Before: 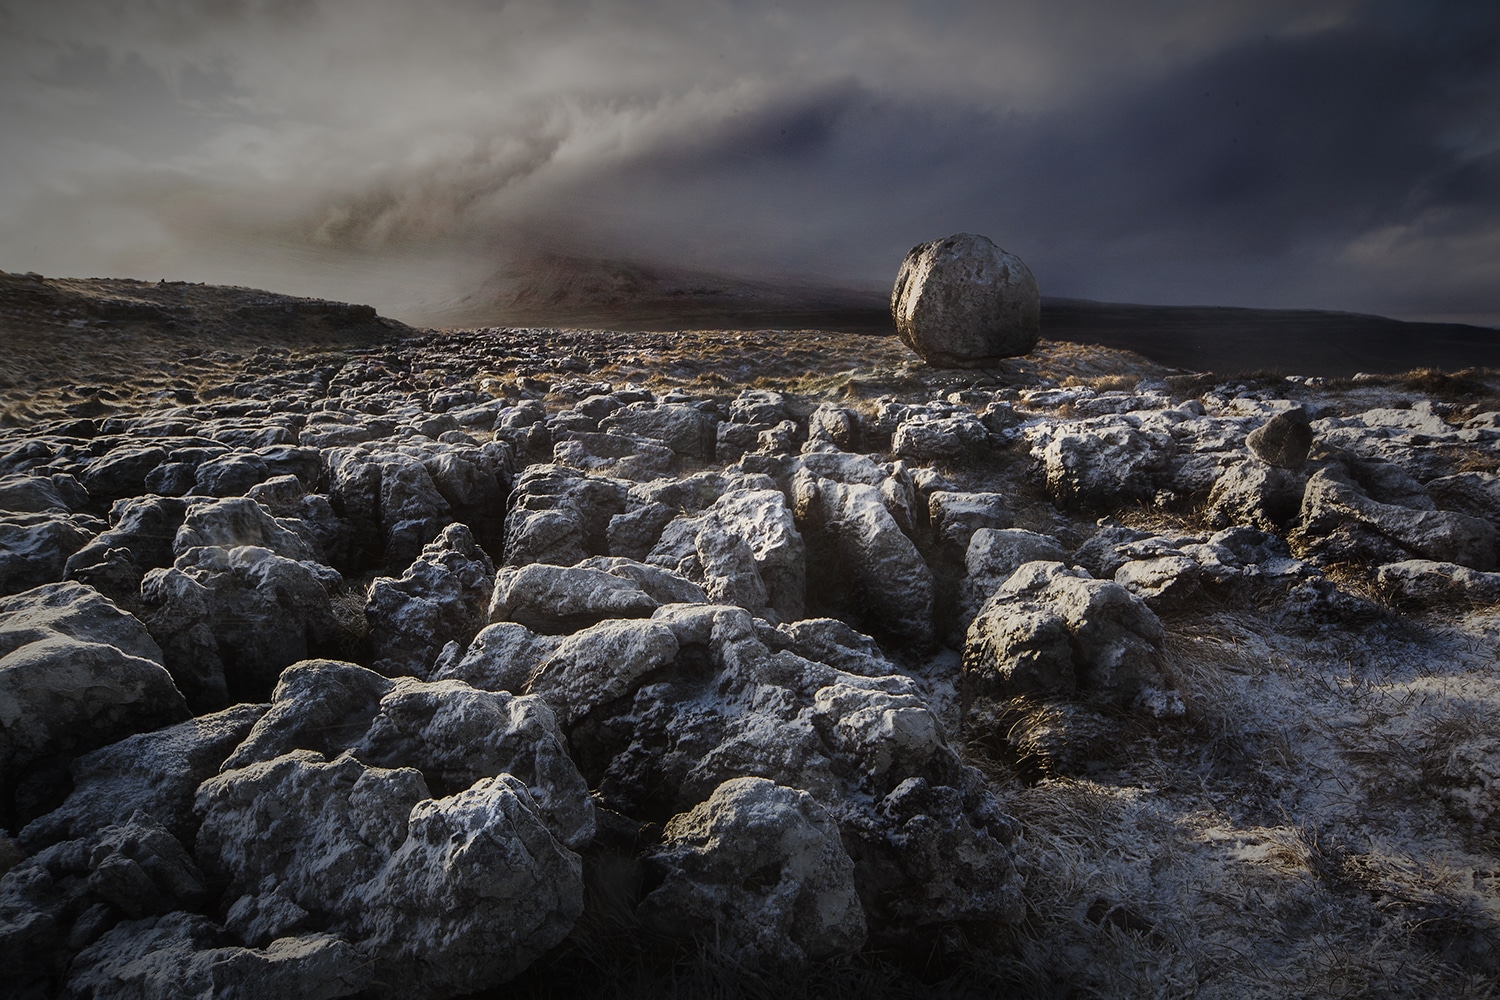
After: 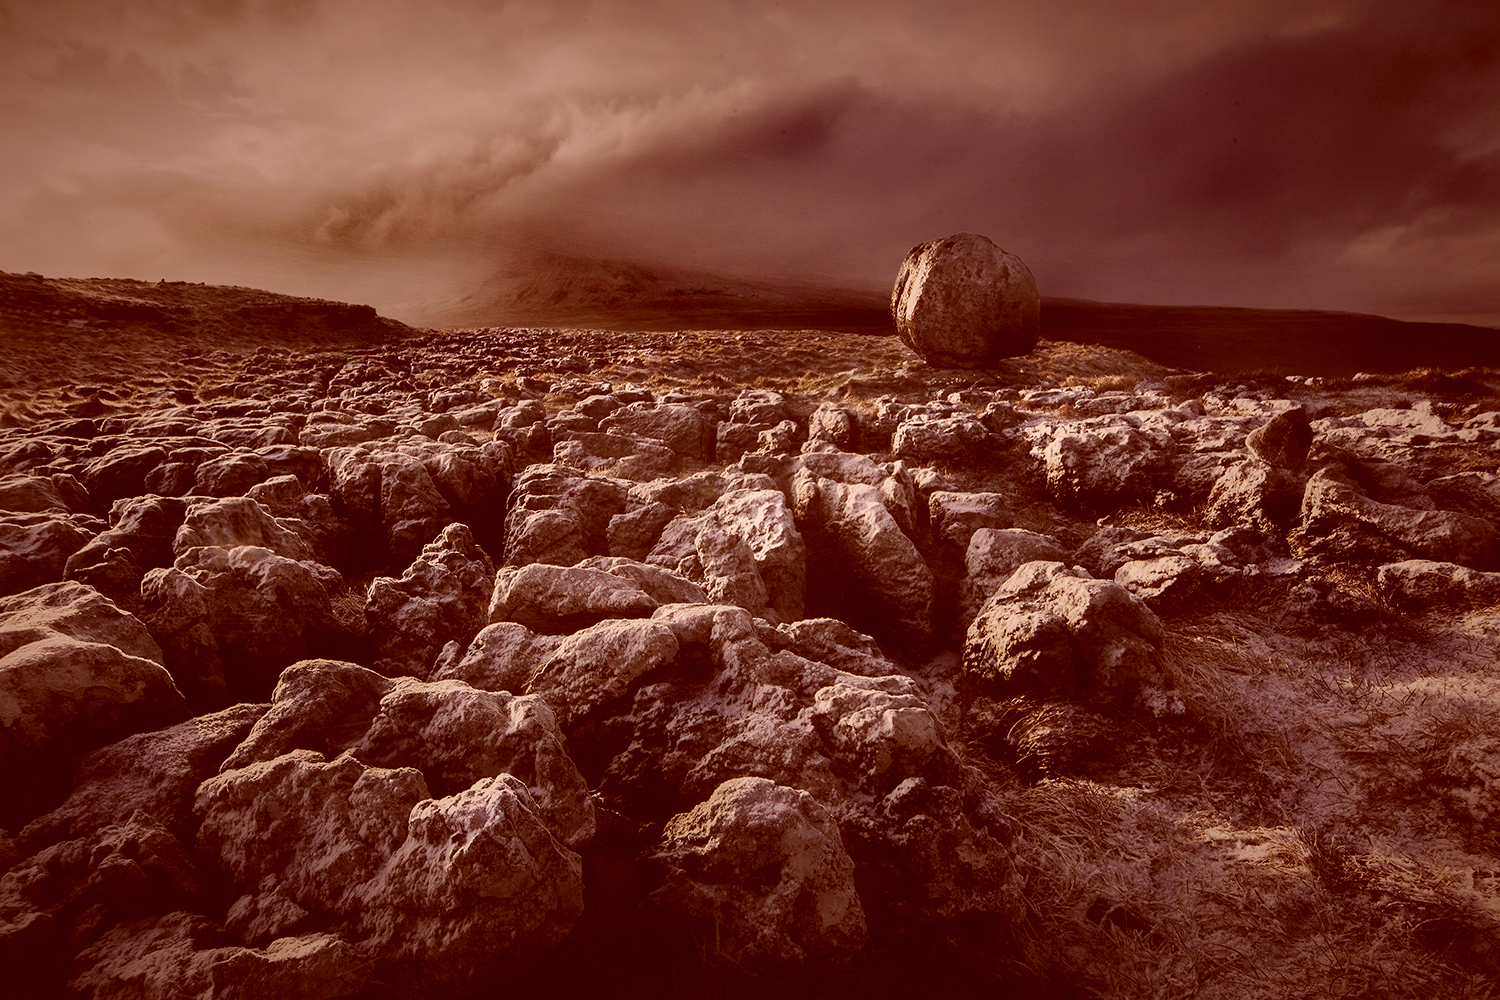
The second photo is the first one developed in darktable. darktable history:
color correction: highlights a* 9.36, highlights b* 9, shadows a* 39.52, shadows b* 39.88, saturation 0.819
shadows and highlights: shadows 20.99, highlights -81.13, soften with gaussian
